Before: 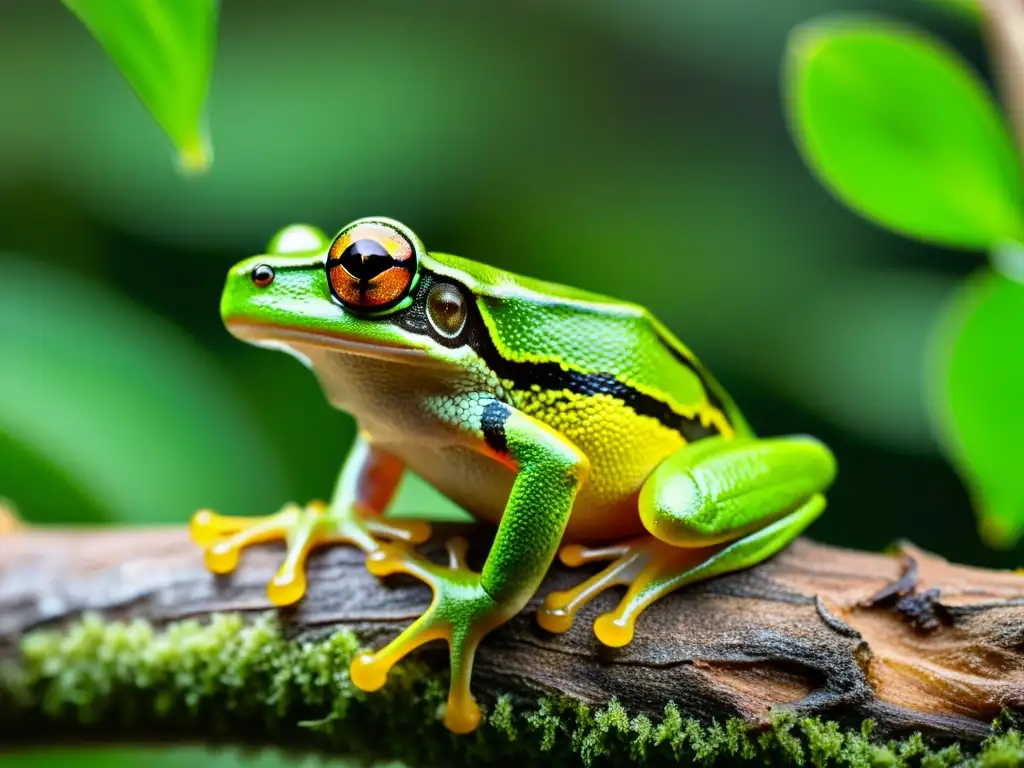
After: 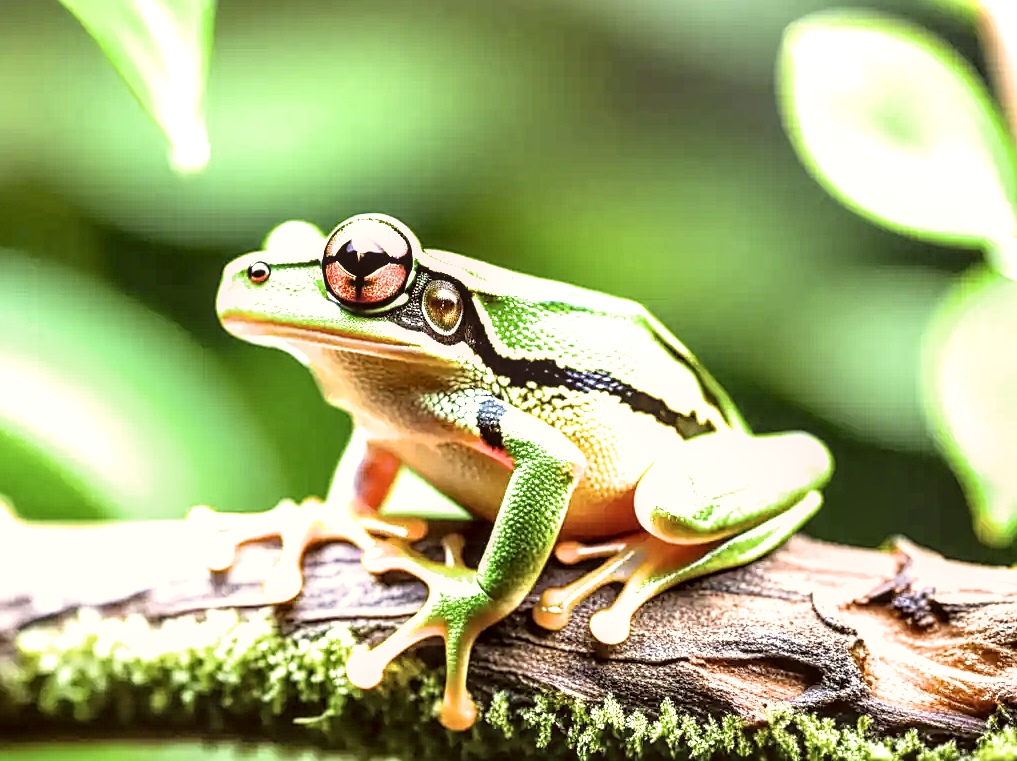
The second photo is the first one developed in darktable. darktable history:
crop: left 0.429%, top 0.471%, right 0.212%, bottom 0.412%
sharpen: on, module defaults
filmic rgb: black relative exposure -16 EV, white relative exposure 2.93 EV, hardness 9.97
exposure: black level correction 0.001, exposure 1.722 EV, compensate exposure bias true, compensate highlight preservation false
local contrast: highlights 62%, detail 143%, midtone range 0.421
color correction: highlights a* 10.22, highlights b* 9.67, shadows a* 8.31, shadows b* 7.8, saturation 0.767
